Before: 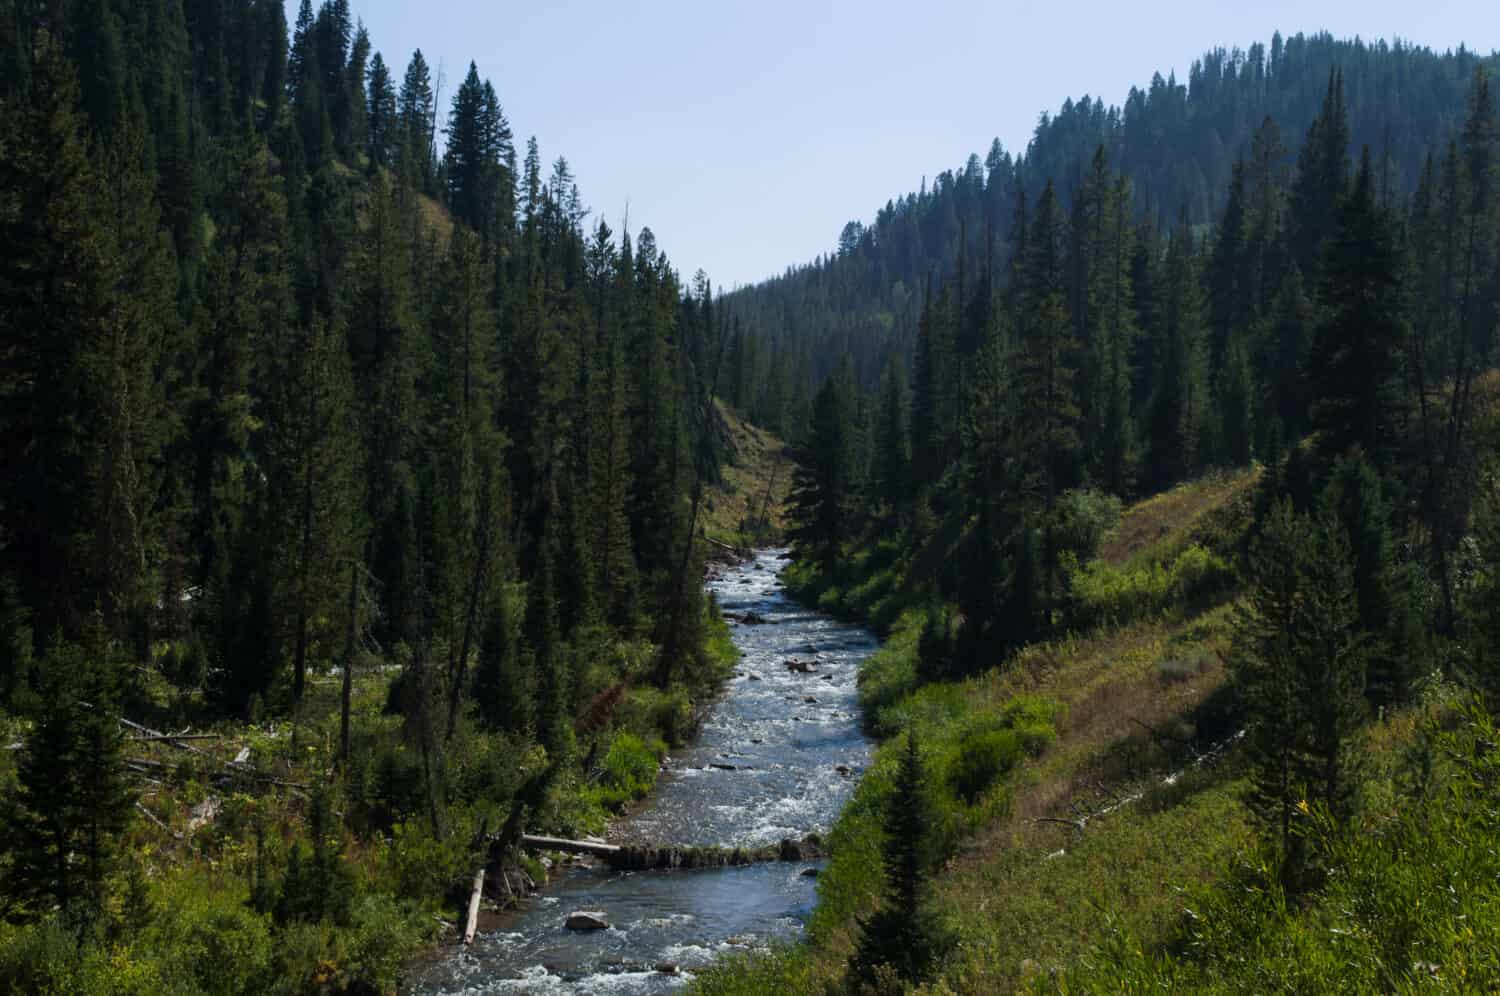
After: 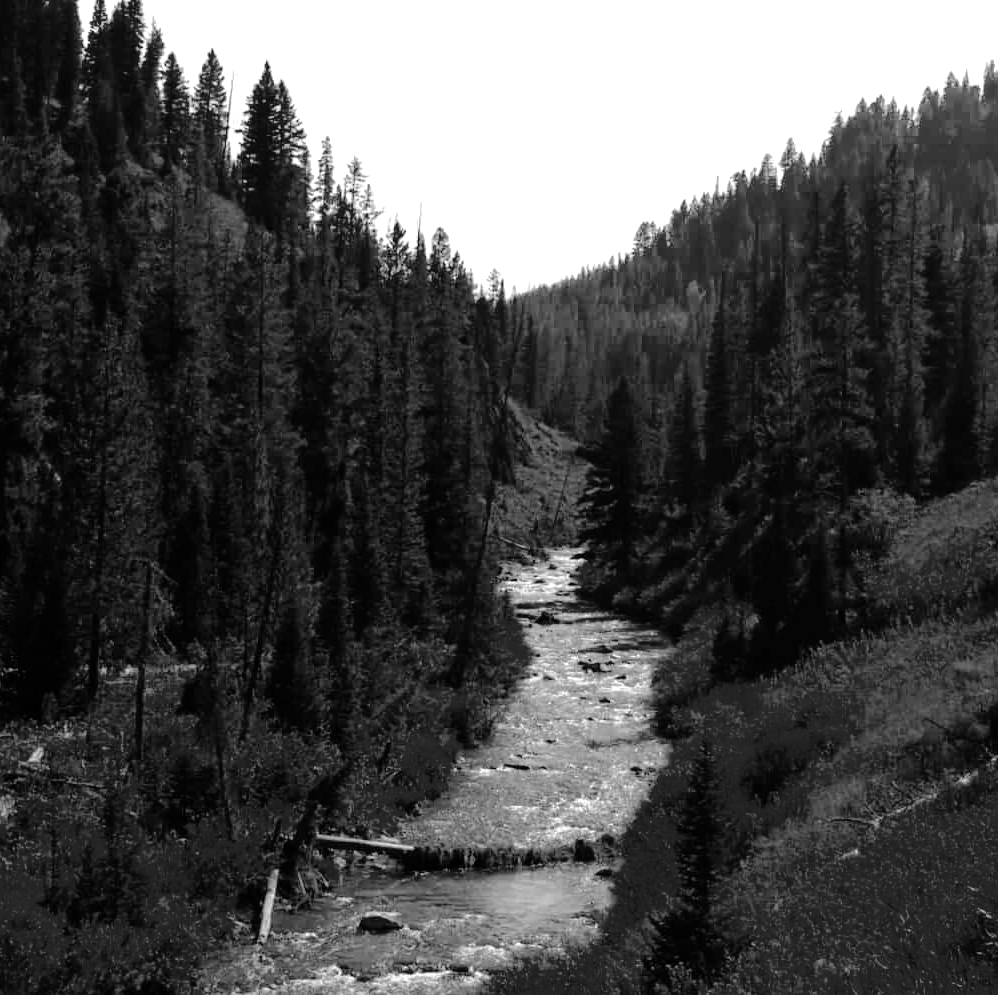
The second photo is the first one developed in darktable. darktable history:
crop and rotate: left 13.755%, right 19.646%
tone curve: curves: ch0 [(0, 0) (0.004, 0.008) (0.077, 0.156) (0.169, 0.29) (0.774, 0.774) (1, 1)], preserve colors none
color balance rgb: shadows lift › luminance -28.865%, shadows lift › chroma 10.08%, shadows lift › hue 231.2°, power › hue 329.34°, perceptual saturation grading › global saturation 20%, perceptual saturation grading › highlights -50.328%, perceptual saturation grading › shadows 30.544%, global vibrance 9.386%, contrast 15.018%, saturation formula JzAzBz (2021)
color zones: curves: ch0 [(0.287, 0.048) (0.493, 0.484) (0.737, 0.816)]; ch1 [(0, 0) (0.143, 0) (0.286, 0) (0.429, 0) (0.571, 0) (0.714, 0) (0.857, 0)]
